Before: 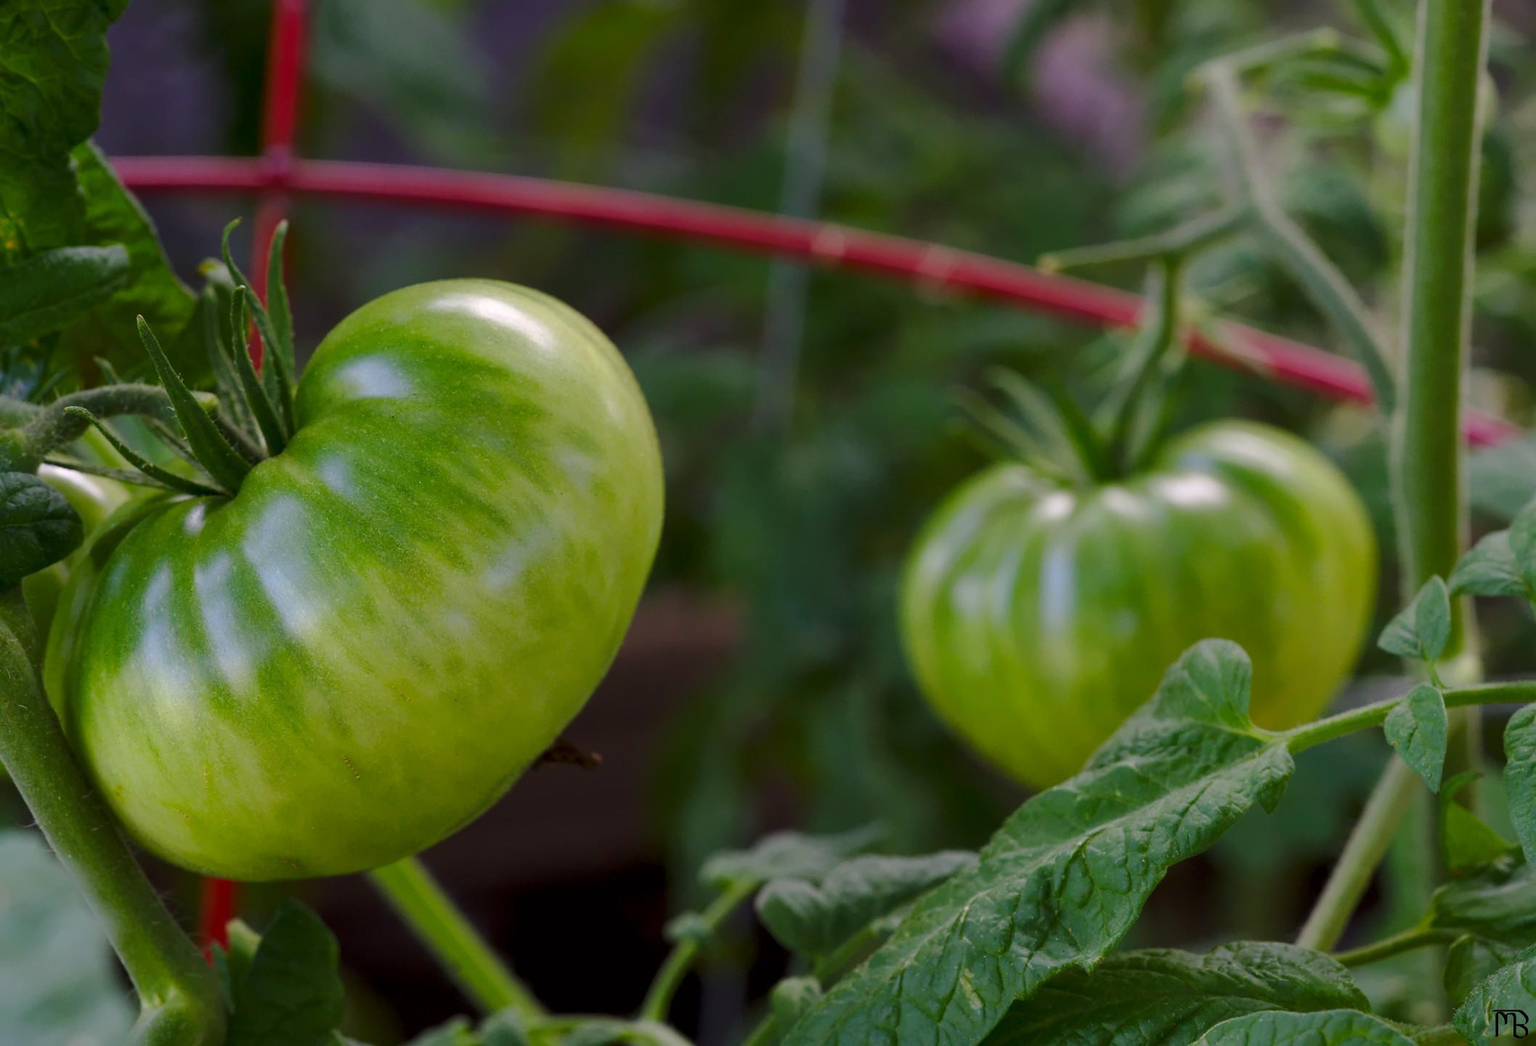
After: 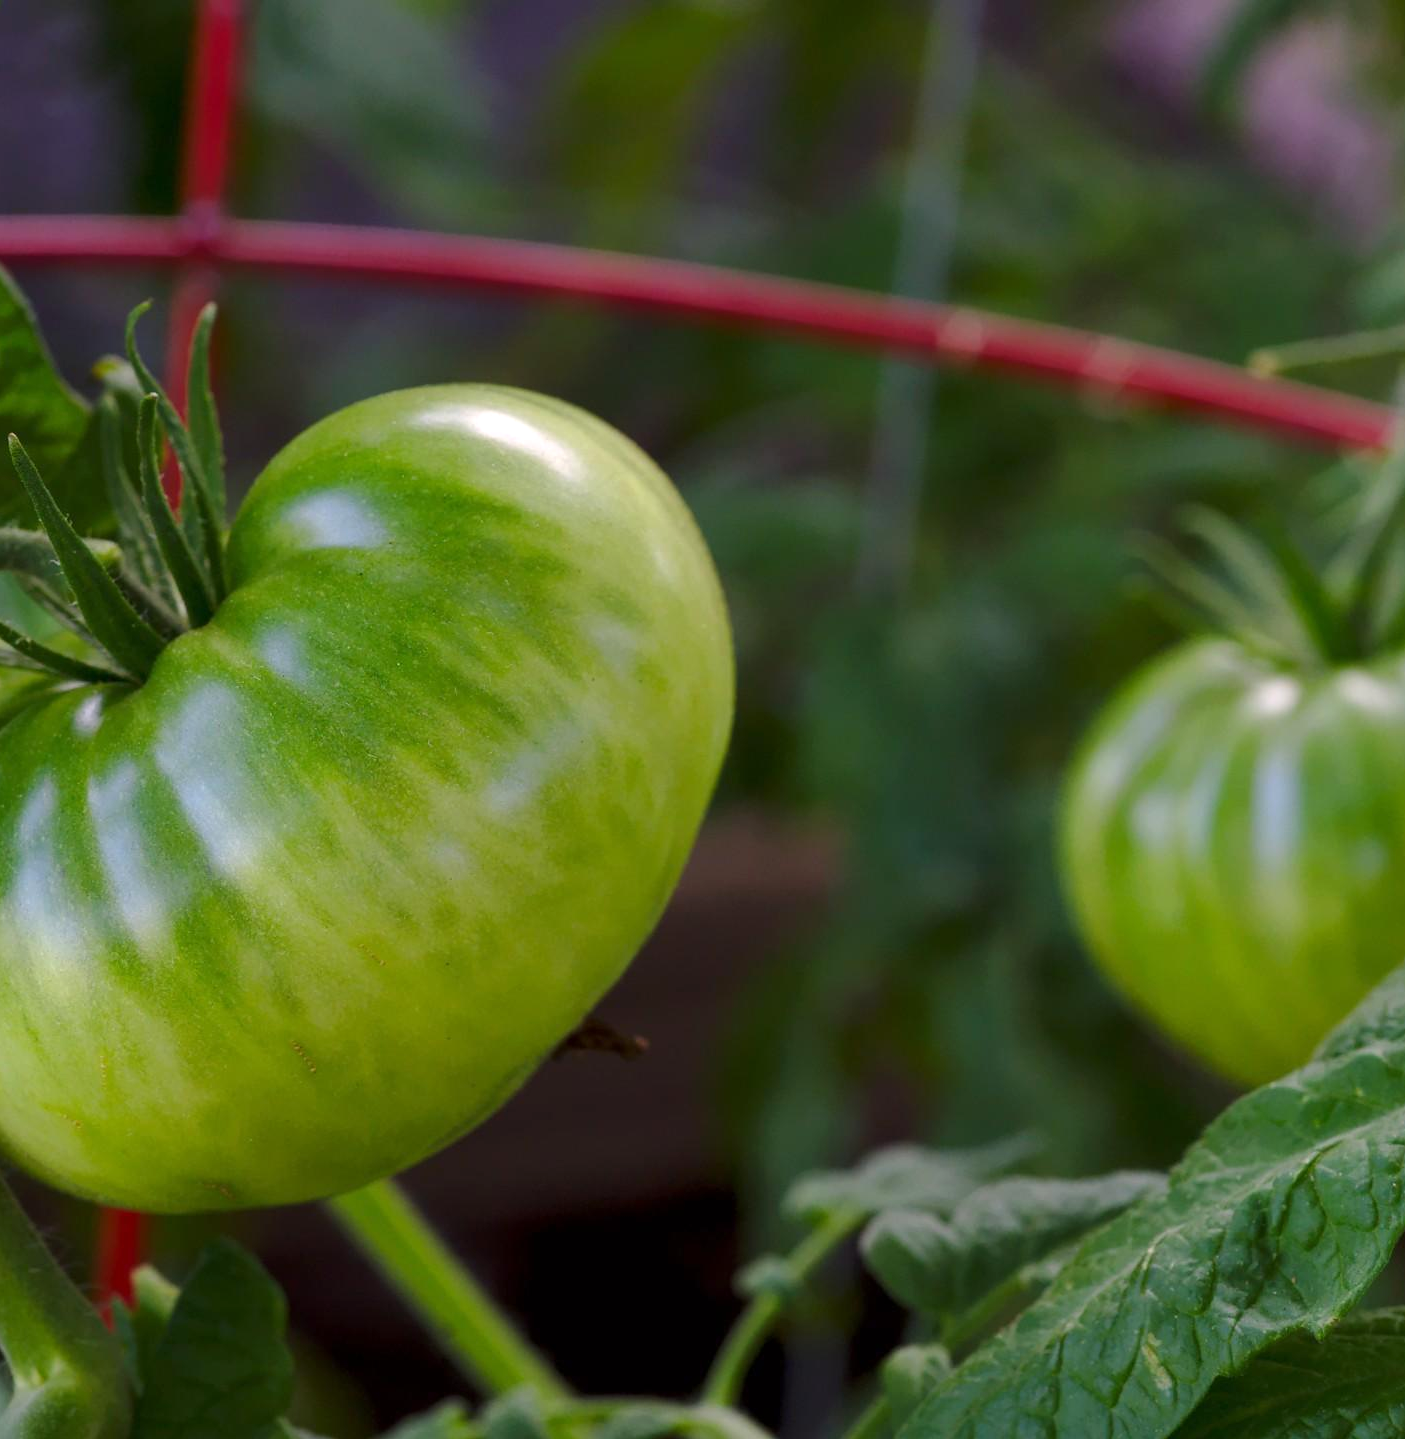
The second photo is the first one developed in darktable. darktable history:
crop and rotate: left 8.538%, right 25.019%
exposure: exposure 0.241 EV, compensate highlight preservation false
